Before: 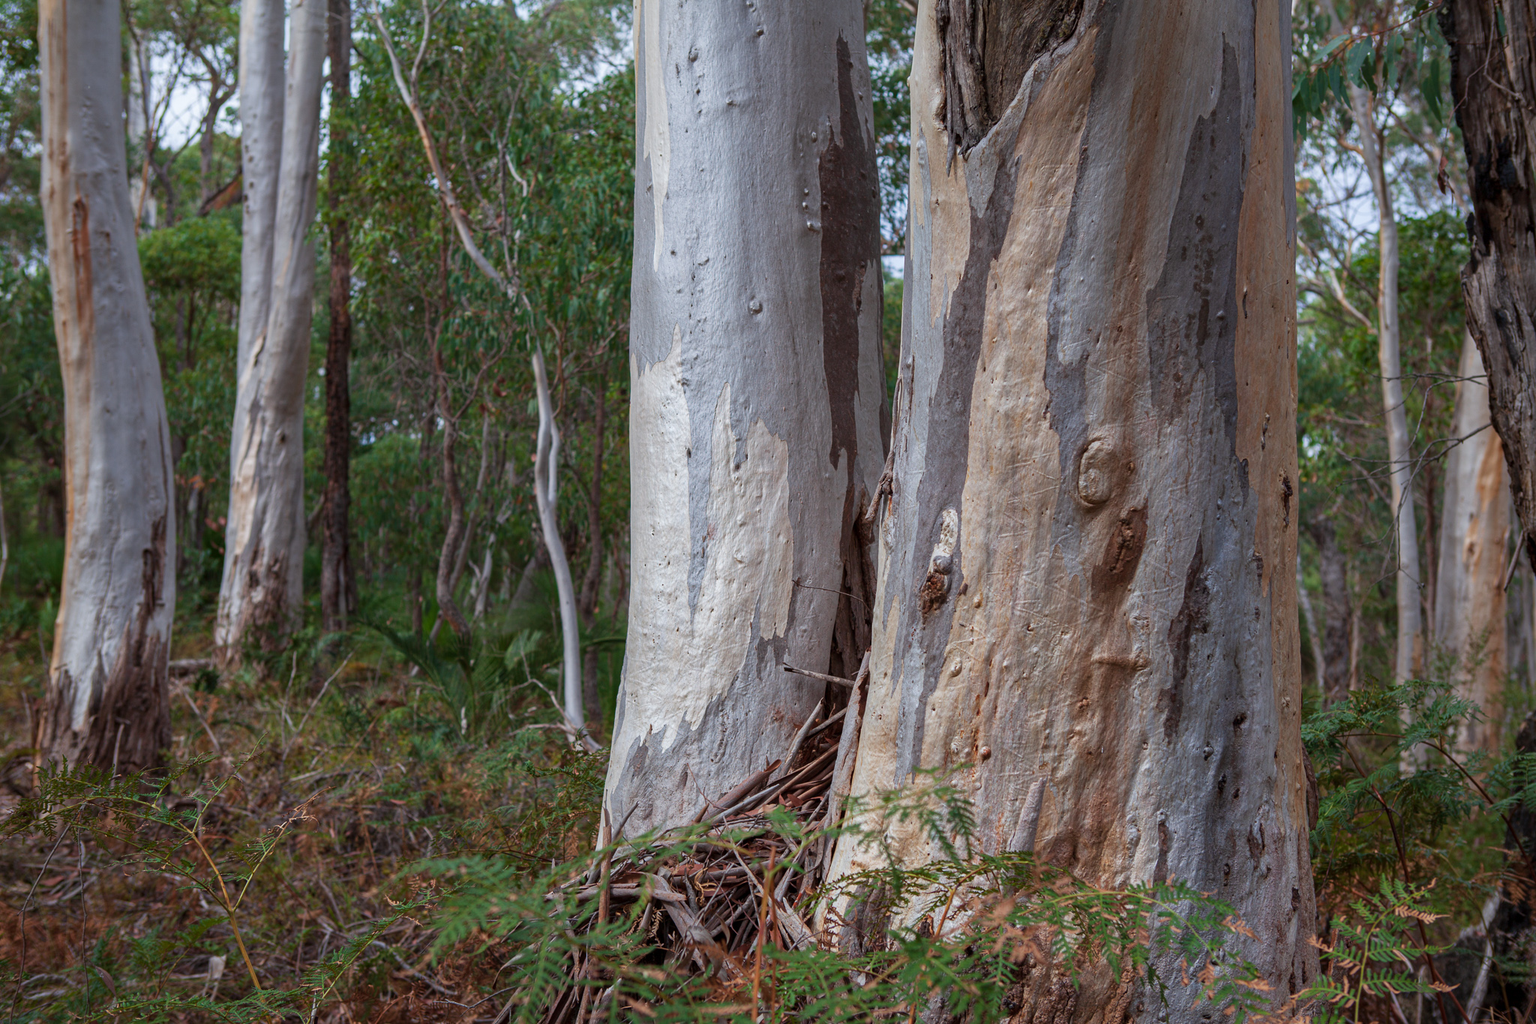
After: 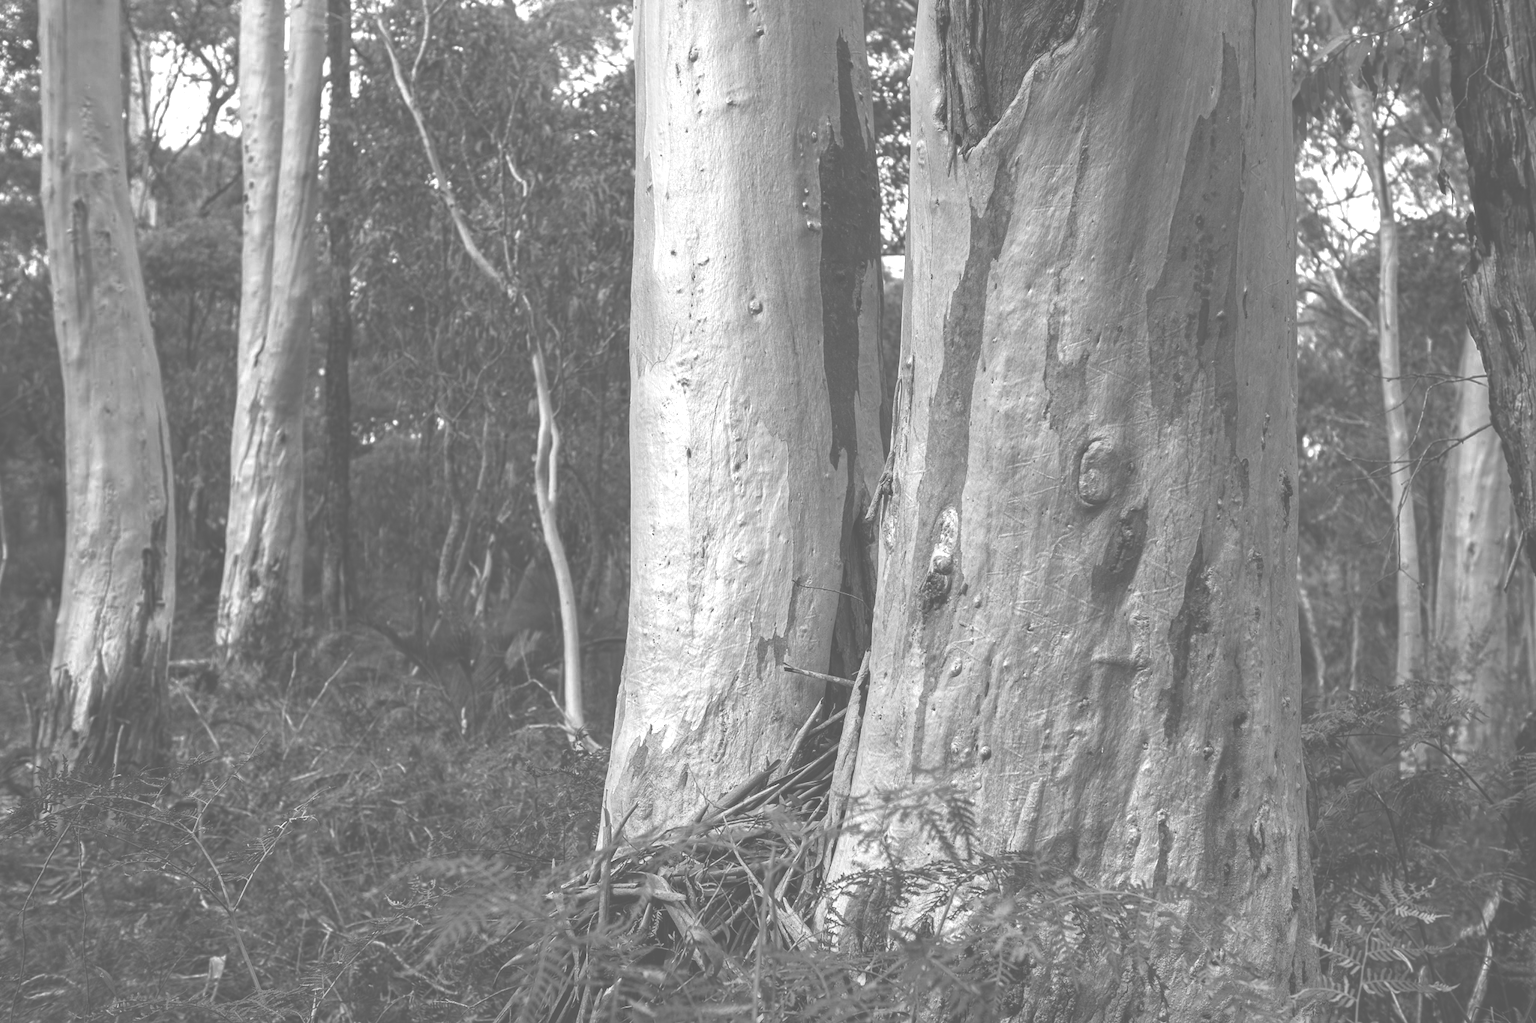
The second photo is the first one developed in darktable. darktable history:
color correction: highlights a* 0.043, highlights b* -0.471
exposure: black level correction -0.072, exposure 0.501 EV, compensate exposure bias true, compensate highlight preservation false
color zones: curves: ch0 [(0, 0.613) (0.01, 0.613) (0.245, 0.448) (0.498, 0.529) (0.642, 0.665) (0.879, 0.777) (0.99, 0.613)]; ch1 [(0, 0) (0.143, 0) (0.286, 0) (0.429, 0) (0.571, 0) (0.714, 0) (0.857, 0)]
